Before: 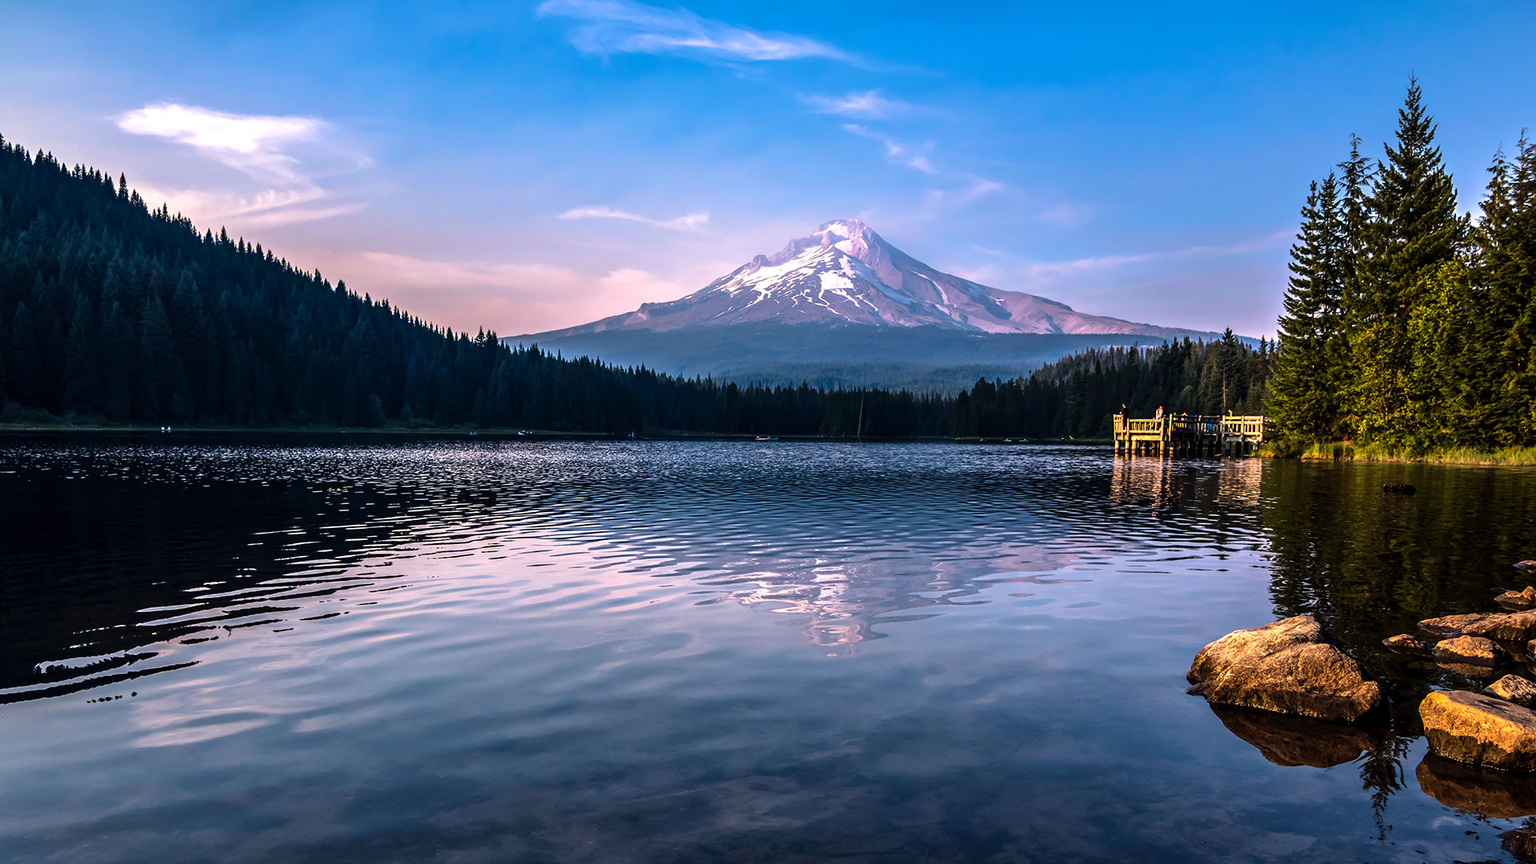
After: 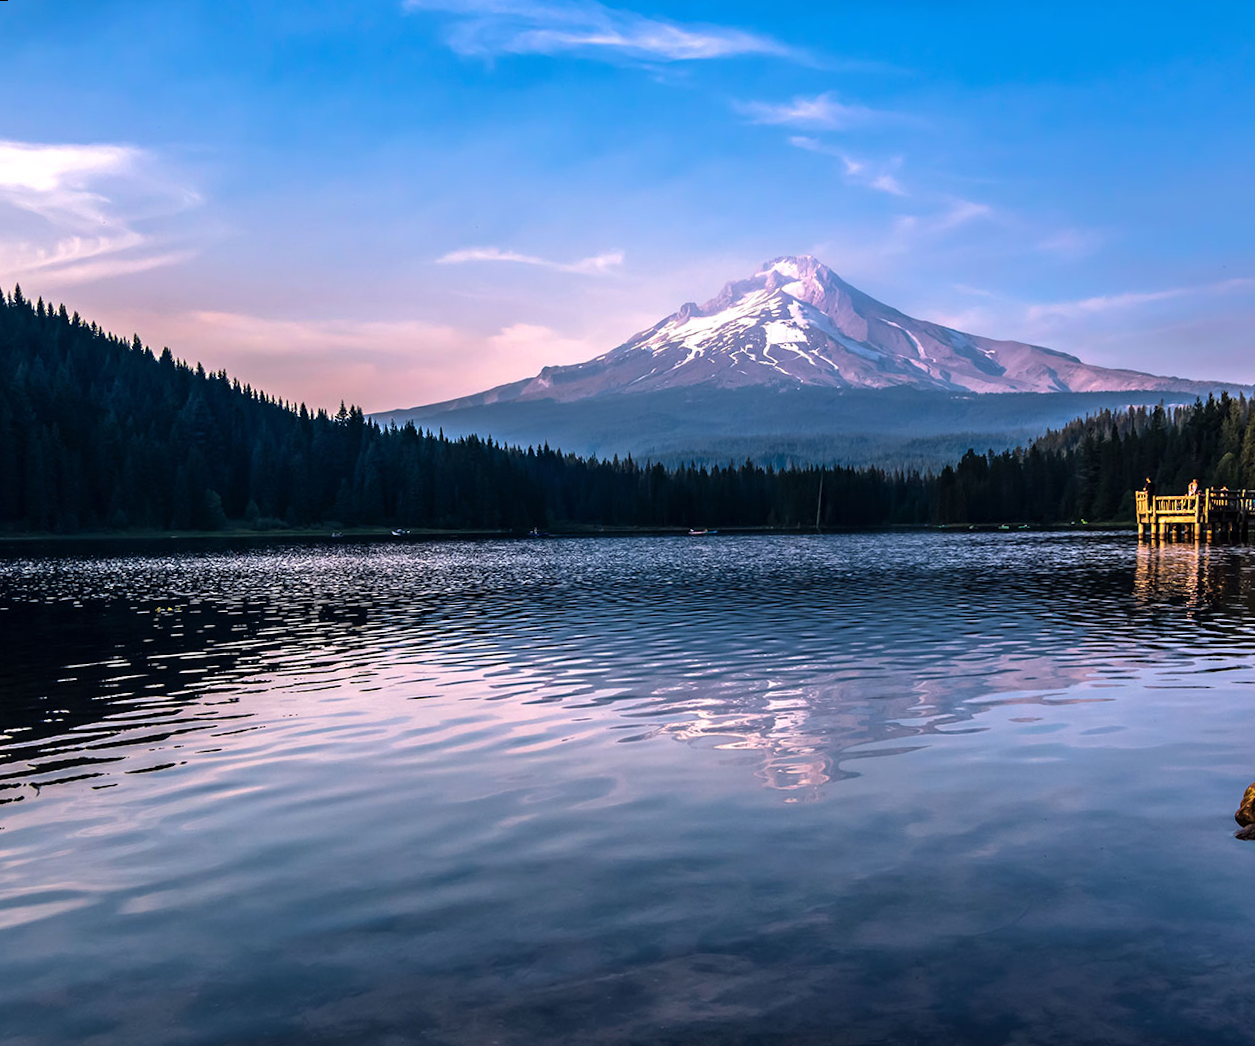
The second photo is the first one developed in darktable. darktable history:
rotate and perspective: rotation -1.42°, crop left 0.016, crop right 0.984, crop top 0.035, crop bottom 0.965
crop and rotate: left 12.648%, right 20.685%
